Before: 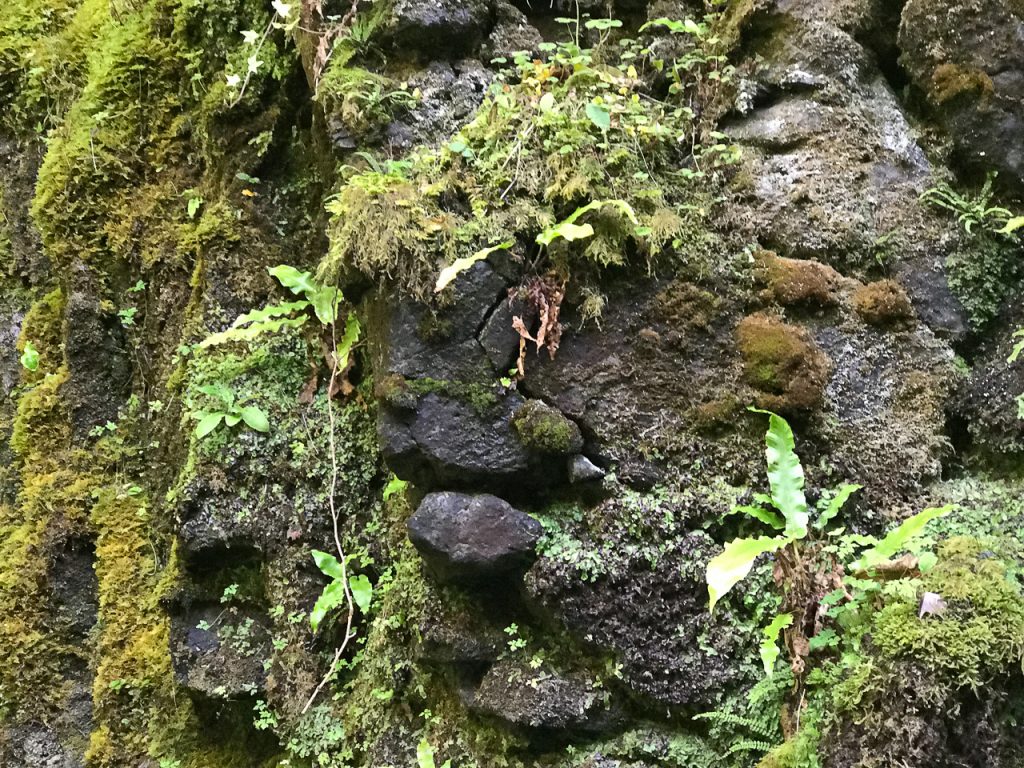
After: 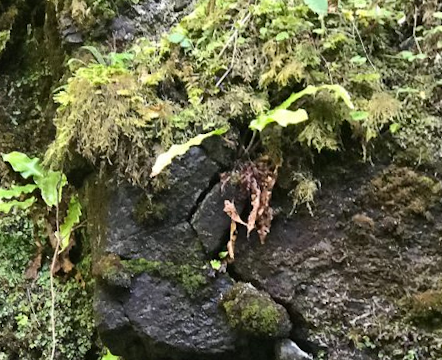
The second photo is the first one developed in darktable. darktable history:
crop: left 20.248%, top 10.86%, right 35.675%, bottom 34.321%
rotate and perspective: rotation 1.69°, lens shift (vertical) -0.023, lens shift (horizontal) -0.291, crop left 0.025, crop right 0.988, crop top 0.092, crop bottom 0.842
